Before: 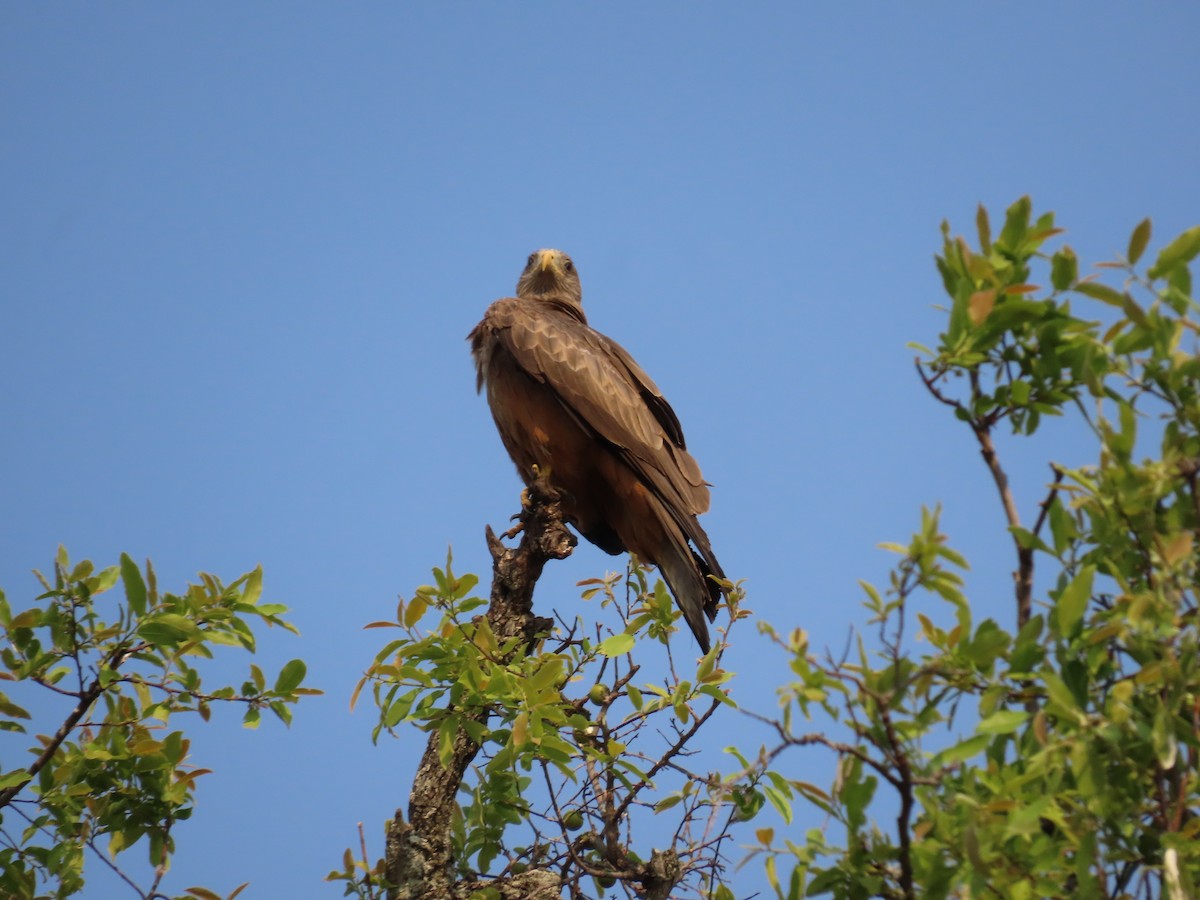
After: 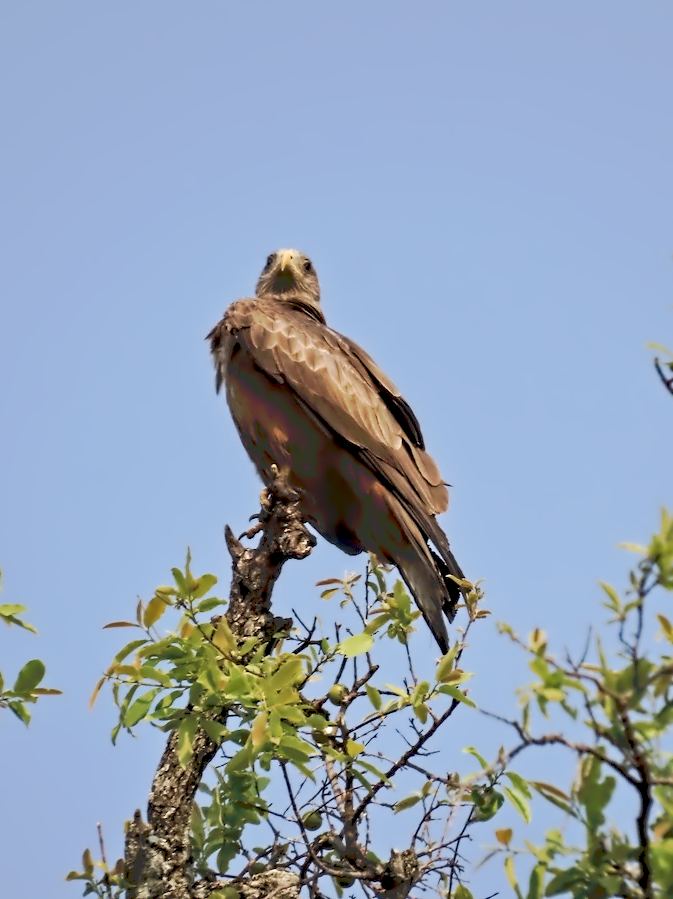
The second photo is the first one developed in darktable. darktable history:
tone curve: curves: ch0 [(0, 0) (0.003, 0.055) (0.011, 0.111) (0.025, 0.126) (0.044, 0.169) (0.069, 0.215) (0.1, 0.199) (0.136, 0.207) (0.177, 0.259) (0.224, 0.327) (0.277, 0.361) (0.335, 0.431) (0.399, 0.501) (0.468, 0.589) (0.543, 0.683) (0.623, 0.73) (0.709, 0.796) (0.801, 0.863) (0.898, 0.921) (1, 1)], preserve colors none
contrast equalizer: octaves 7, y [[0.5, 0.542, 0.583, 0.625, 0.667, 0.708], [0.5 ×6], [0.5 ×6], [0, 0.033, 0.067, 0.1, 0.133, 0.167], [0, 0.05, 0.1, 0.15, 0.2, 0.25]]
crop: left 21.788%, right 22.072%, bottom 0.005%
